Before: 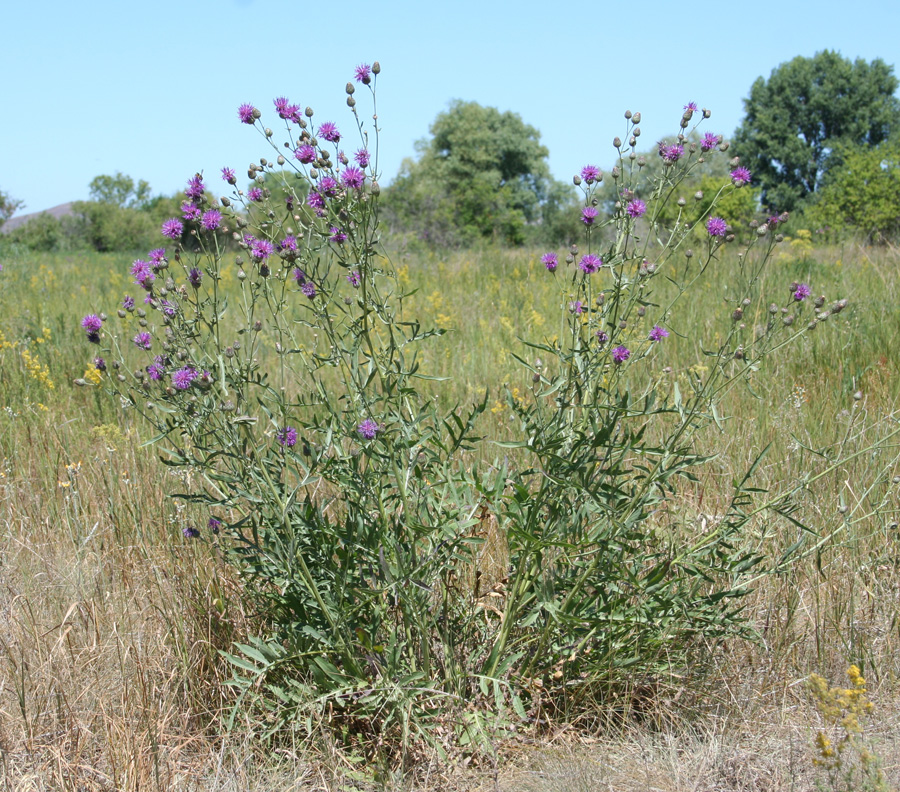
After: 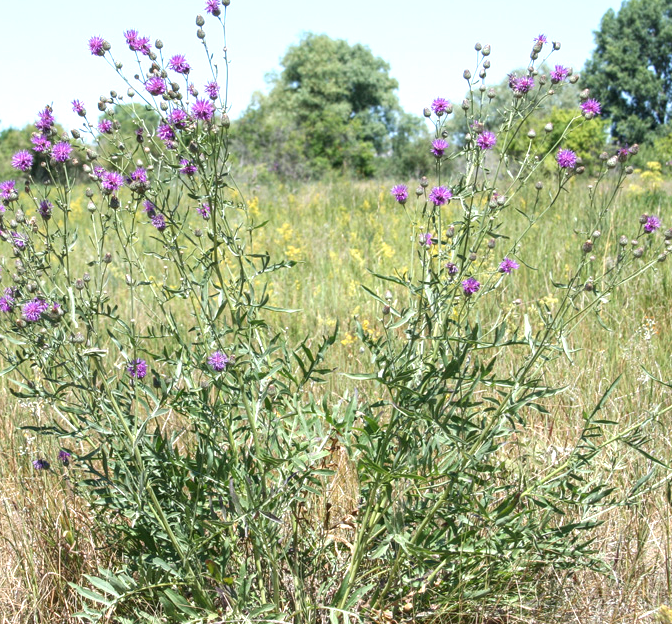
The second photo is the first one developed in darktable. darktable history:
exposure: black level correction 0, exposure 0.69 EV, compensate highlight preservation false
local contrast: on, module defaults
crop: left 16.759%, top 8.587%, right 8.573%, bottom 12.547%
